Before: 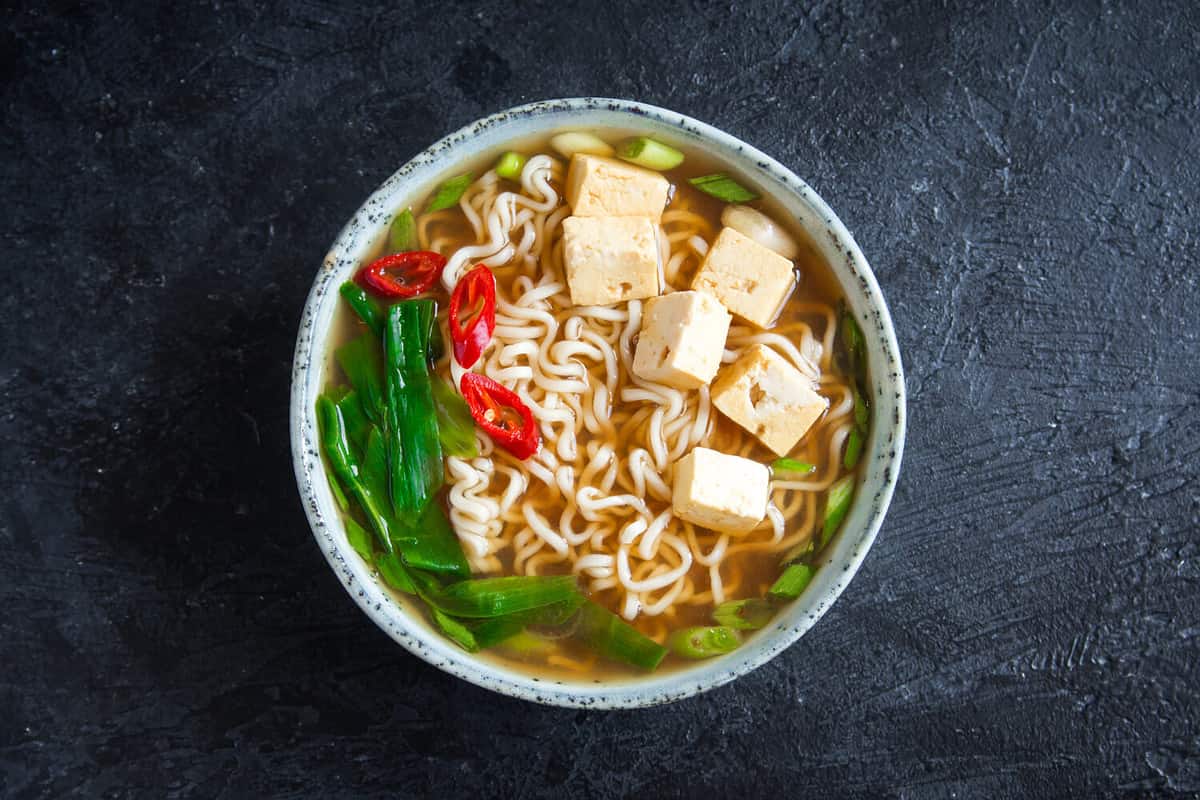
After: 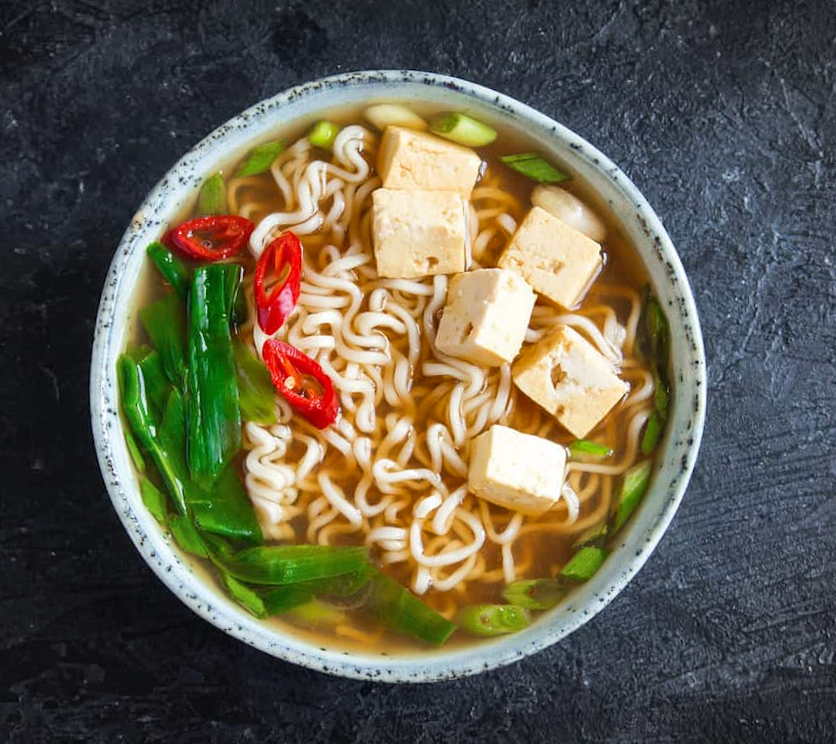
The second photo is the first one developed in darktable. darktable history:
crop and rotate: angle -2.84°, left 14.197%, top 0.045%, right 11.029%, bottom 0.057%
shadows and highlights: soften with gaussian
vignetting: fall-off start 100.21%, center (-0.01, 0), width/height ratio 1.307
tone equalizer: on, module defaults
